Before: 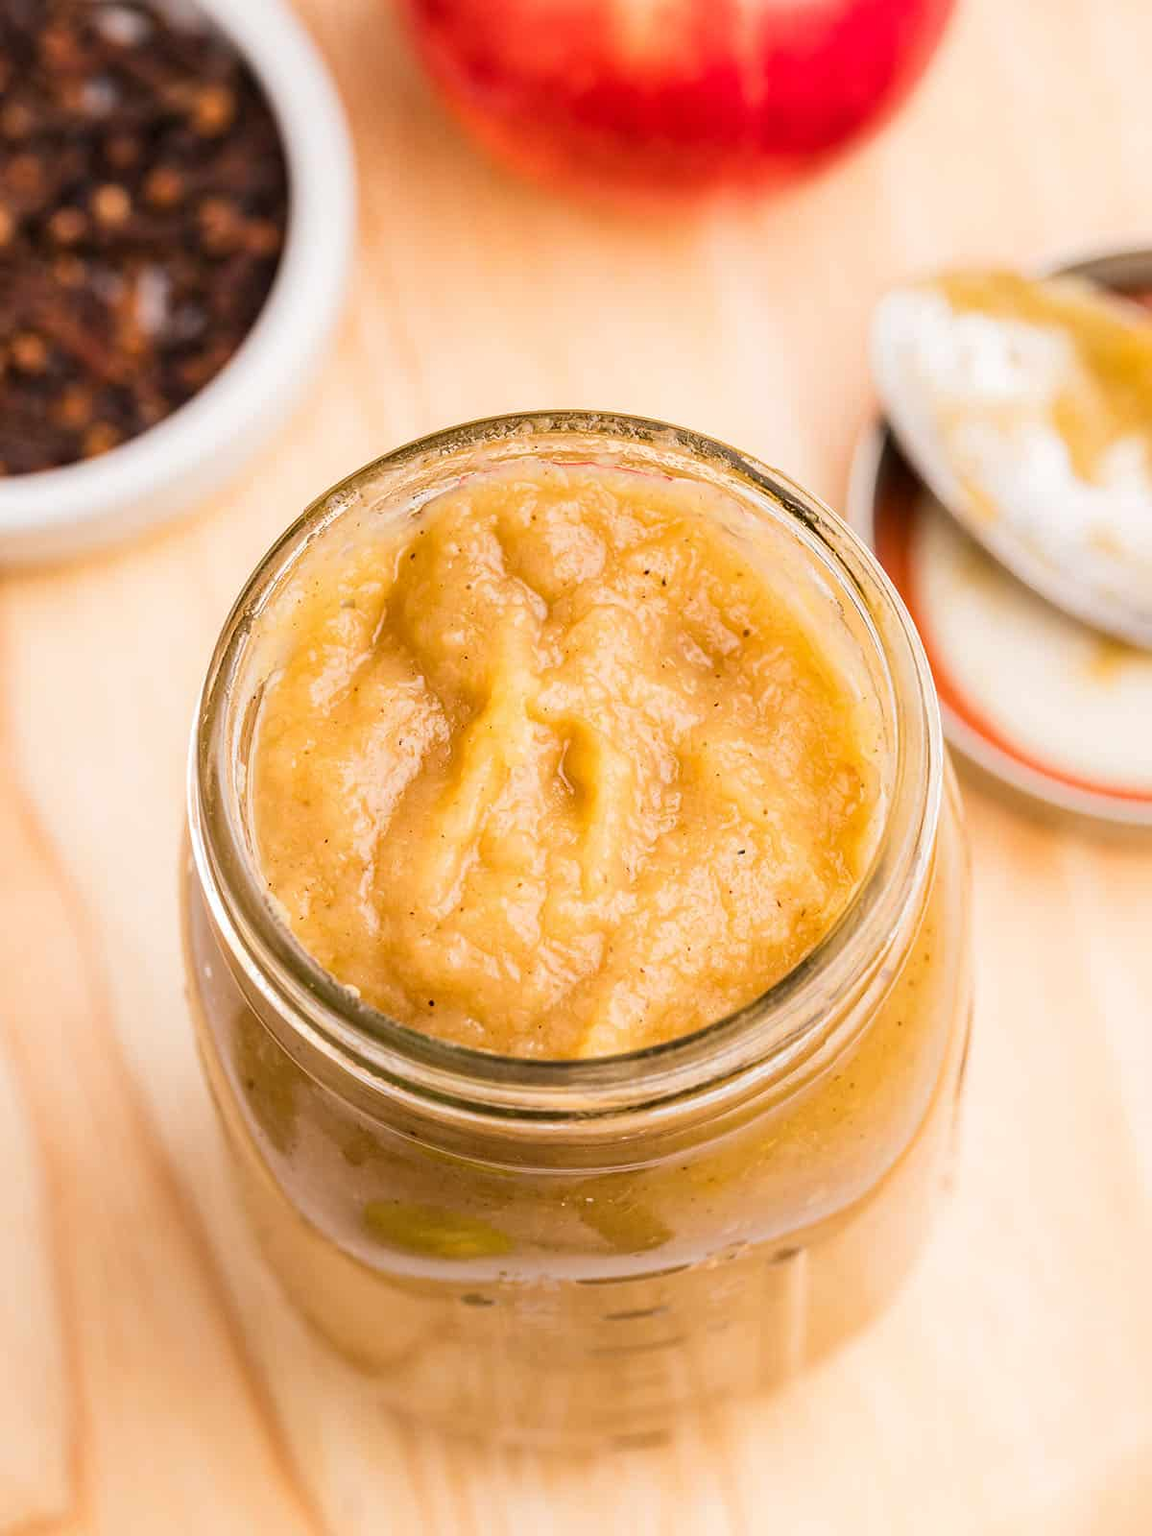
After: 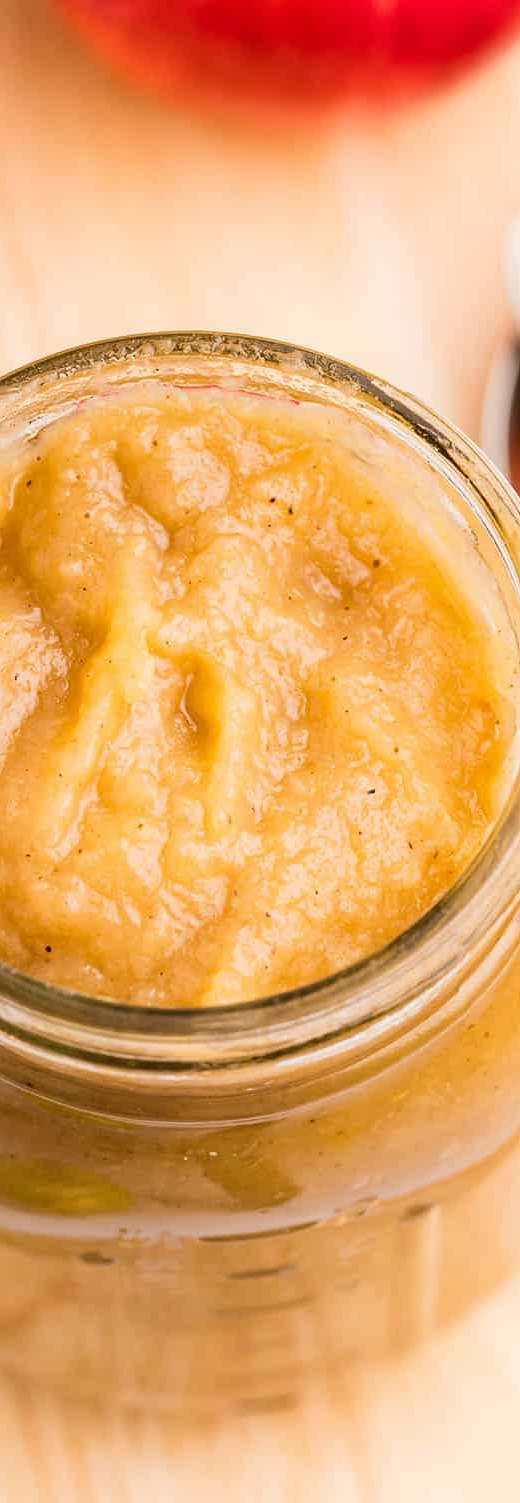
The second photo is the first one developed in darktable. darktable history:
crop: left 33.452%, top 6.025%, right 23.155%
exposure: compensate highlight preservation false
